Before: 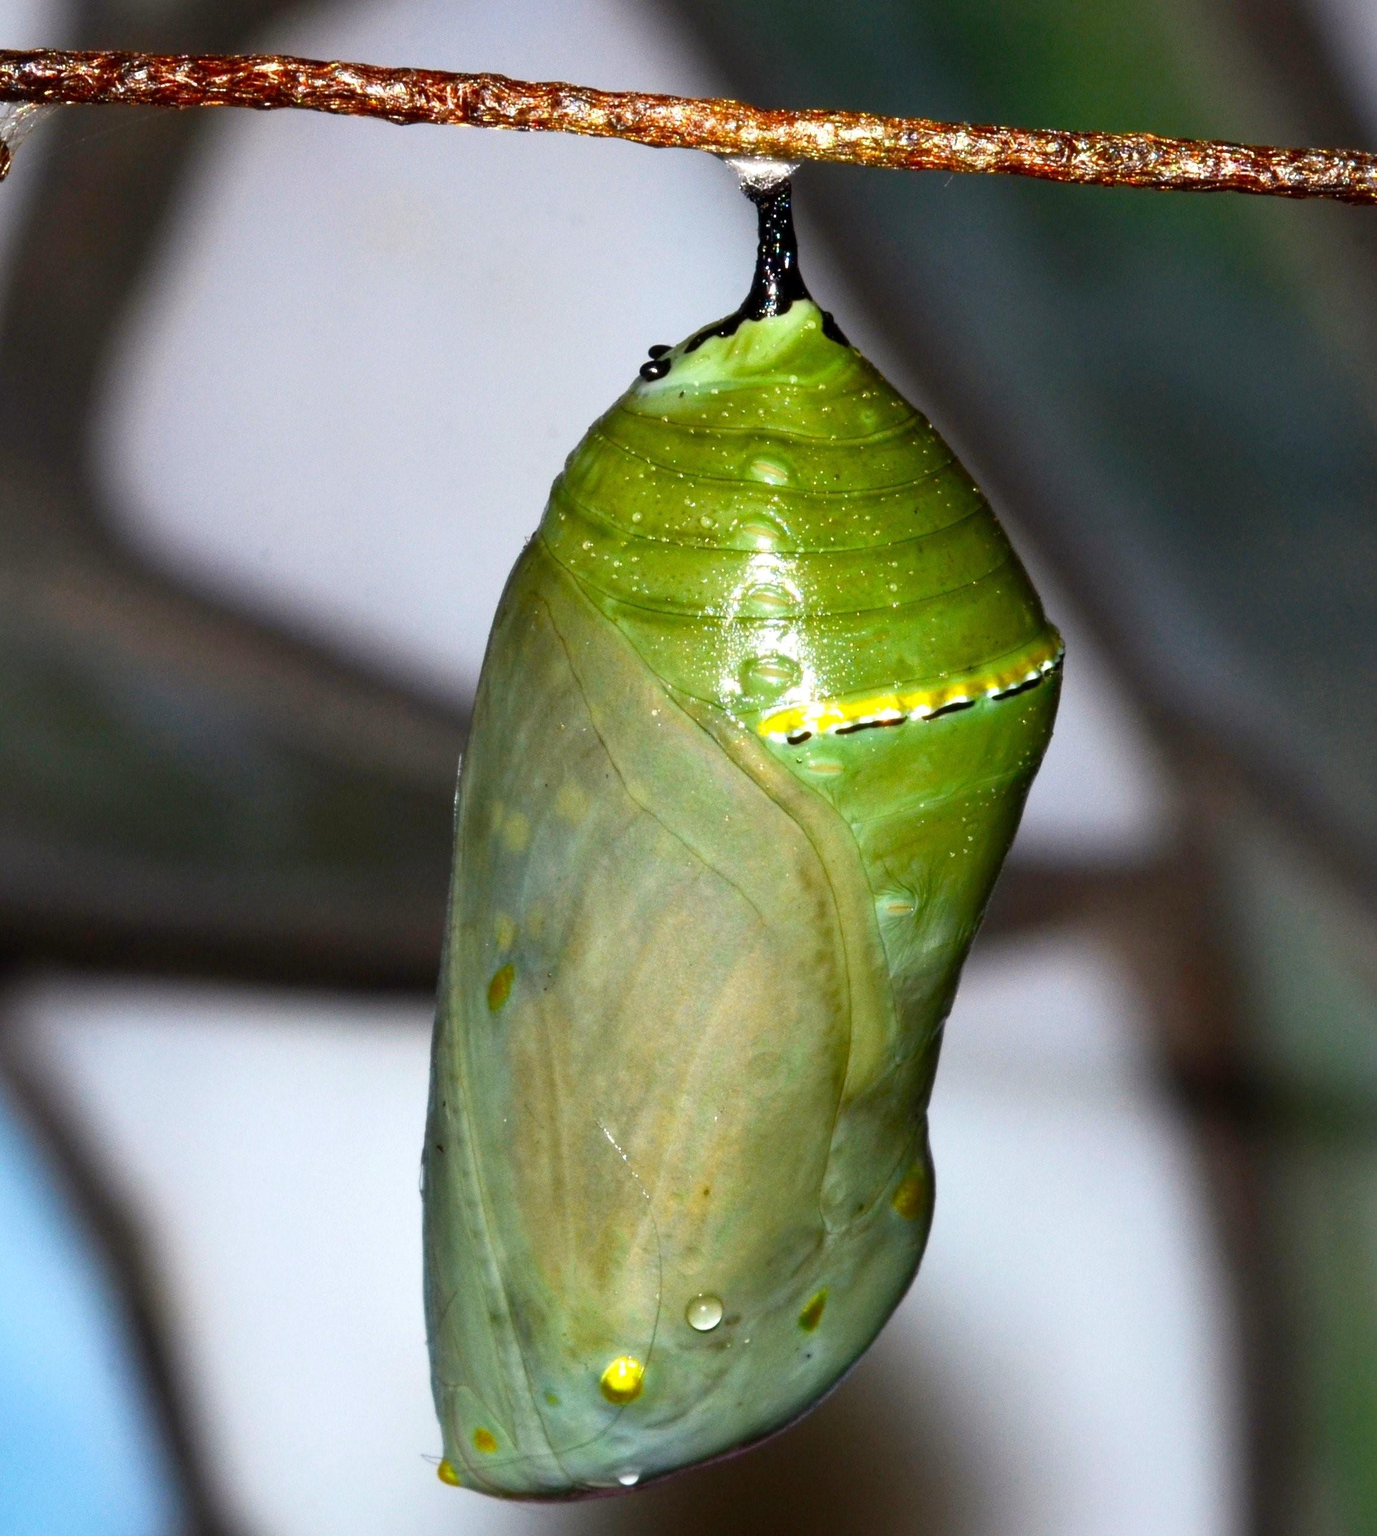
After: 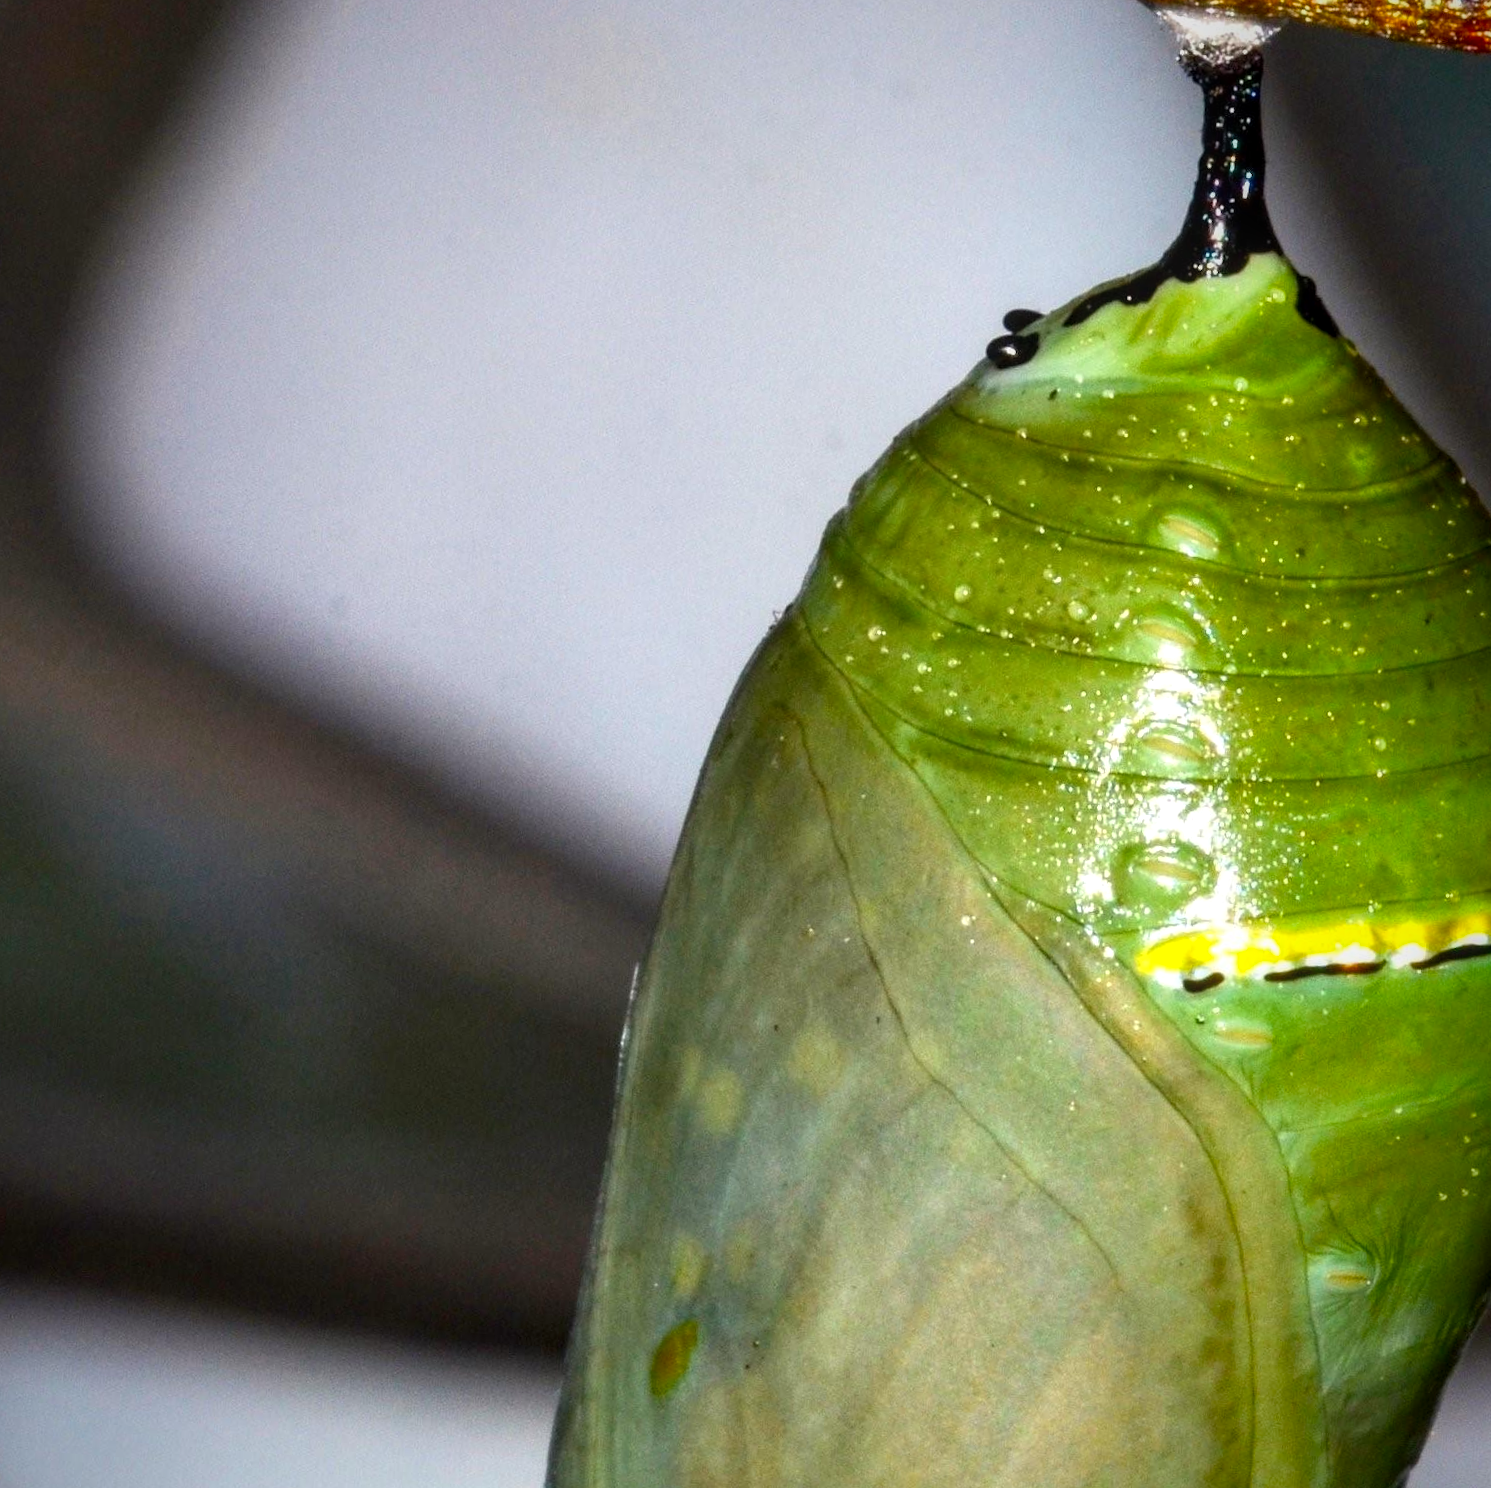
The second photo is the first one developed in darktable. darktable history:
crop and rotate: angle -4.55°, left 2.134%, top 6.944%, right 27.499%, bottom 30.08%
levels: mode automatic, white 99.91%, levels [0, 0.281, 0.562]
vignetting: fall-off start 71.98%, fall-off radius 108.07%, saturation 0.372, width/height ratio 0.734
local contrast: on, module defaults
